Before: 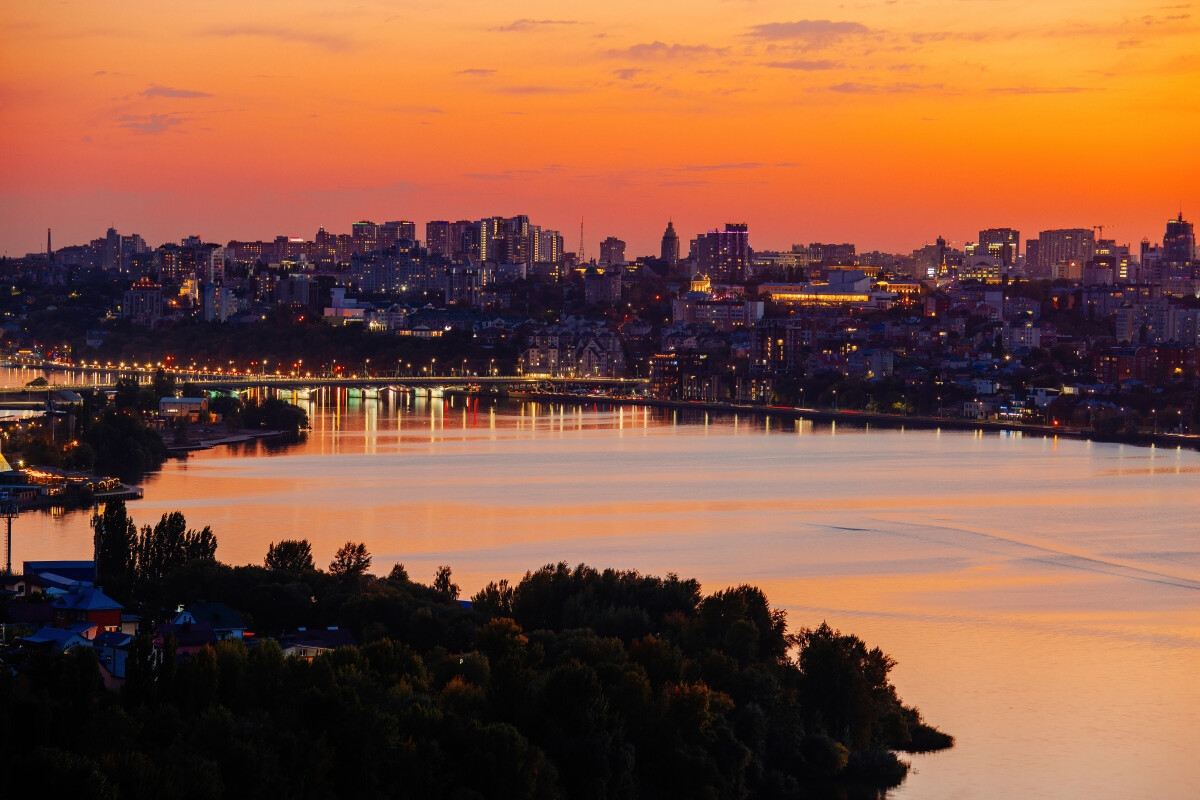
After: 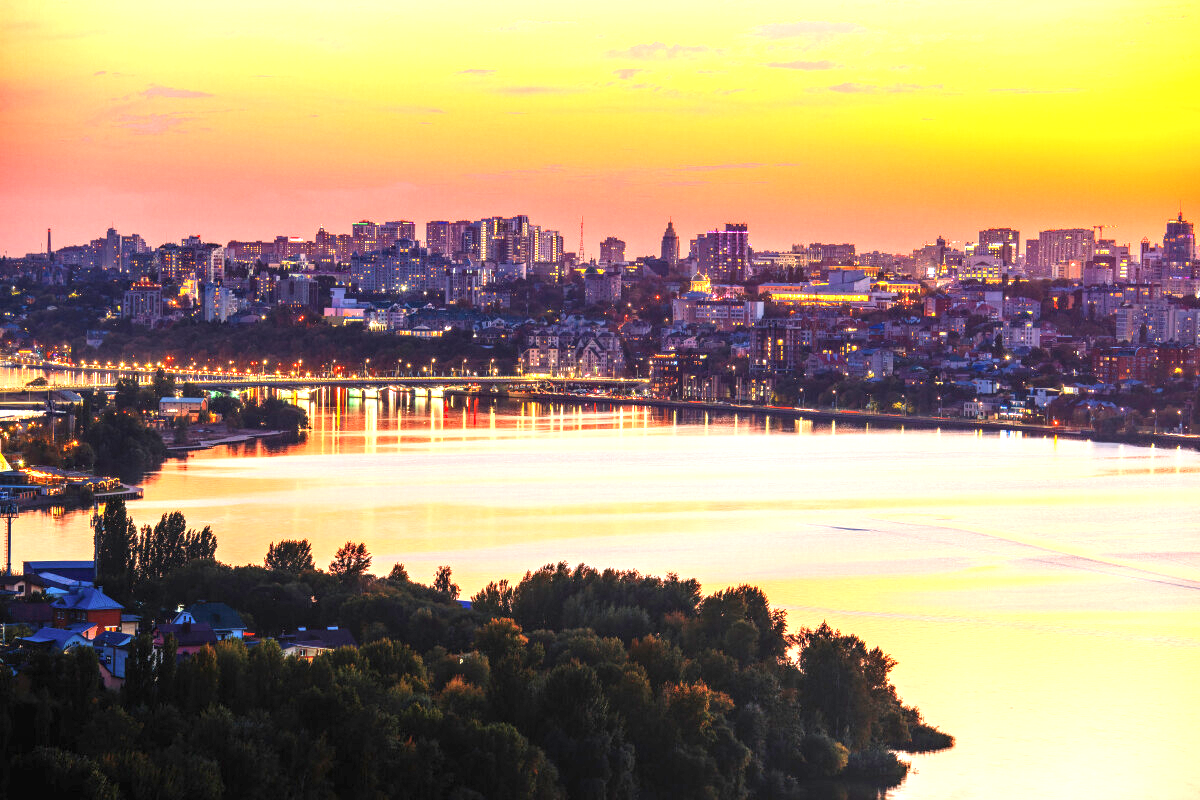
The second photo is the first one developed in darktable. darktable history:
exposure: black level correction 0, exposure 1.1 EV, compensate exposure bias true, compensate highlight preservation false
local contrast: detail 130%
